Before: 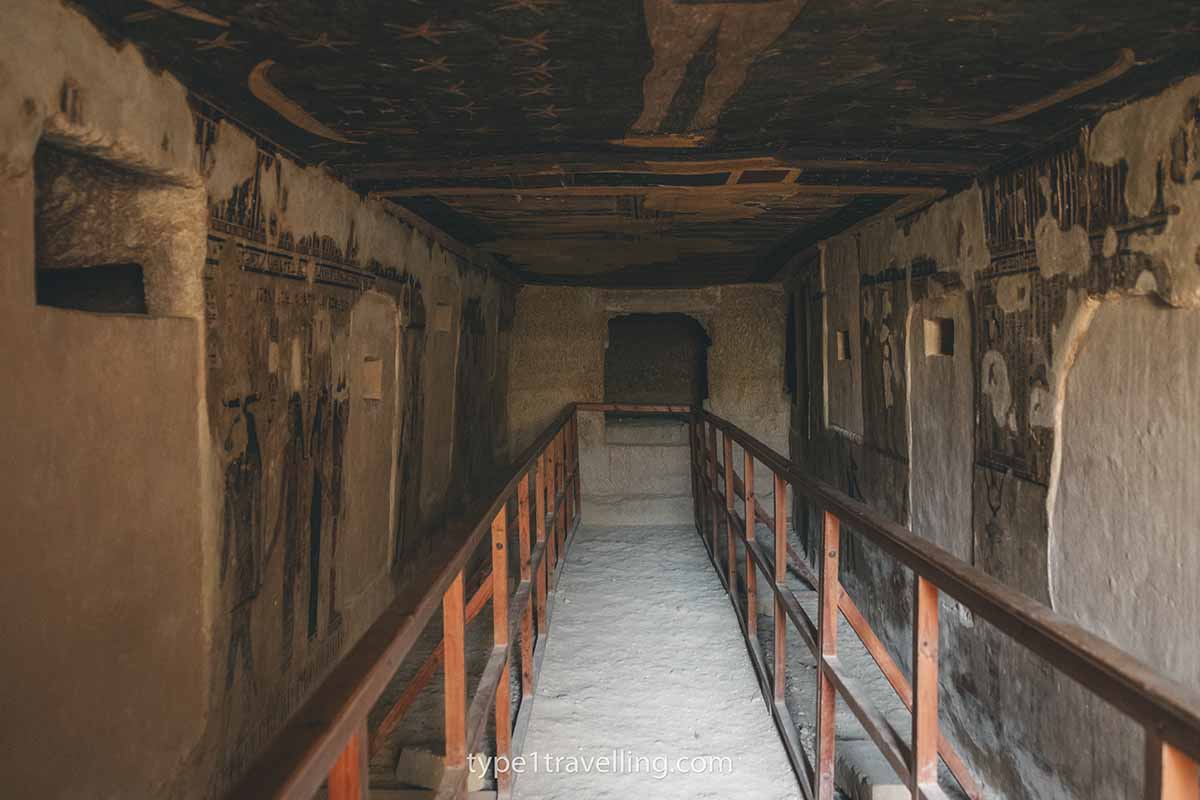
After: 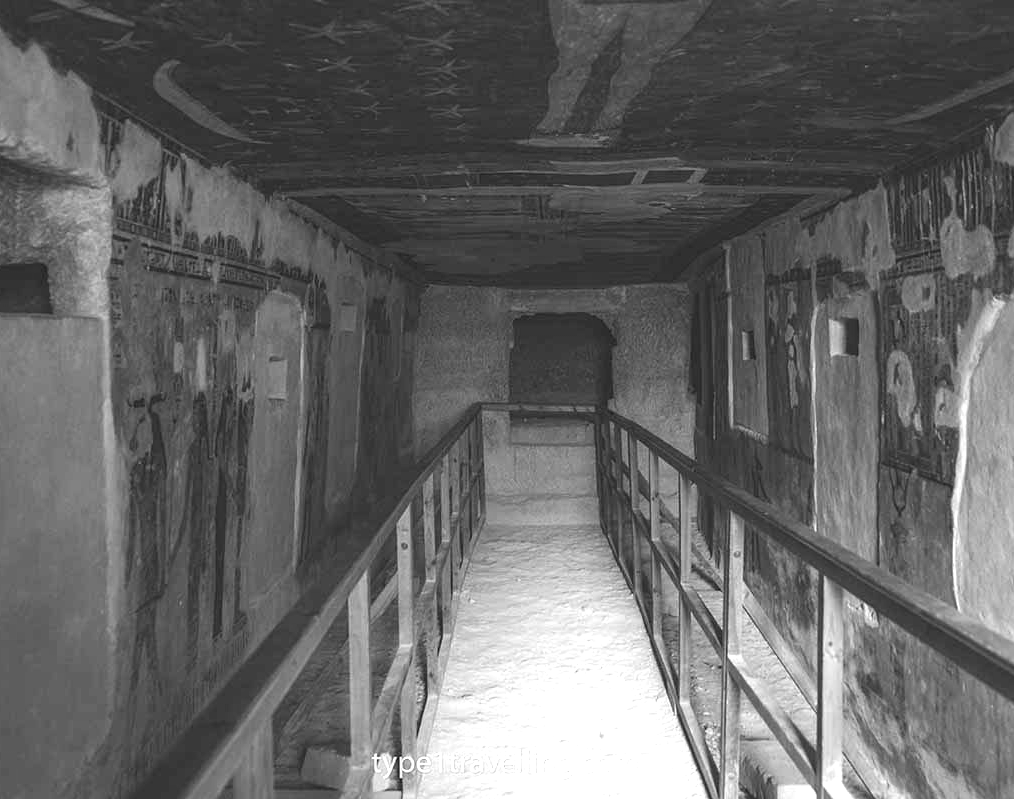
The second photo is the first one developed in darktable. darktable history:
color zones: curves: ch0 [(0.068, 0.464) (0.25, 0.5) (0.48, 0.508) (0.75, 0.536) (0.886, 0.476) (0.967, 0.456)]; ch1 [(0.066, 0.456) (0.25, 0.5) (0.616, 0.508) (0.746, 0.56) (0.934, 0.444)]
exposure: exposure 1.001 EV, compensate highlight preservation false
crop: left 7.994%, right 7.439%
color calibration: output gray [0.267, 0.423, 0.261, 0], illuminant as shot in camera, x 0.358, y 0.373, temperature 4628.91 K
